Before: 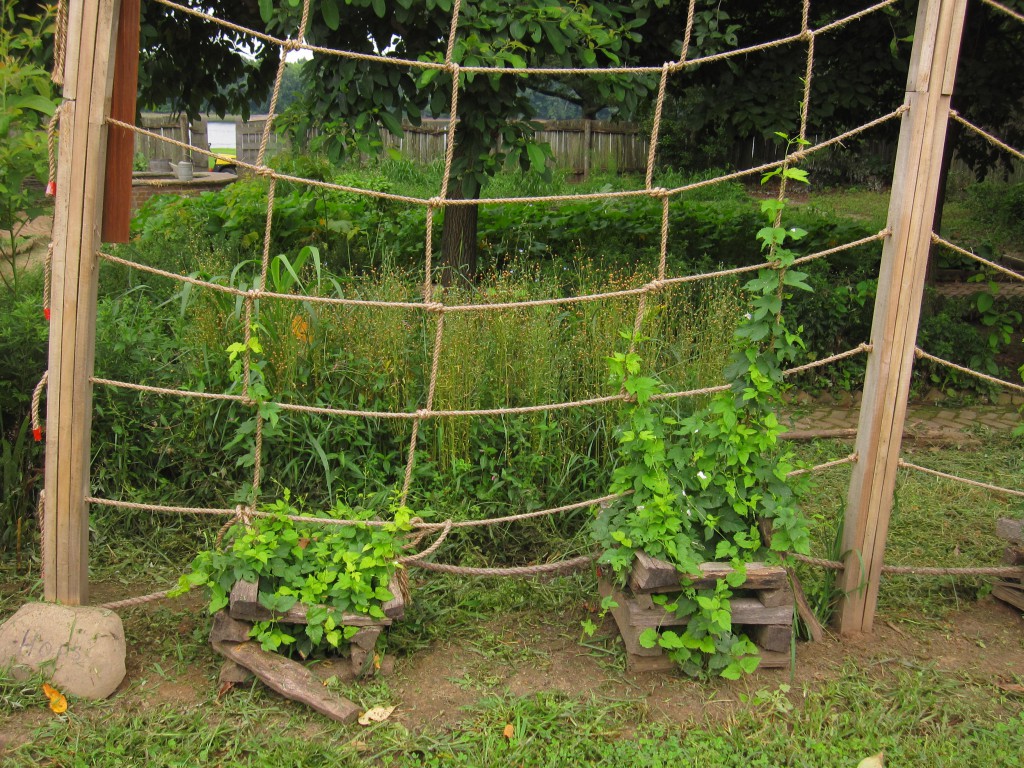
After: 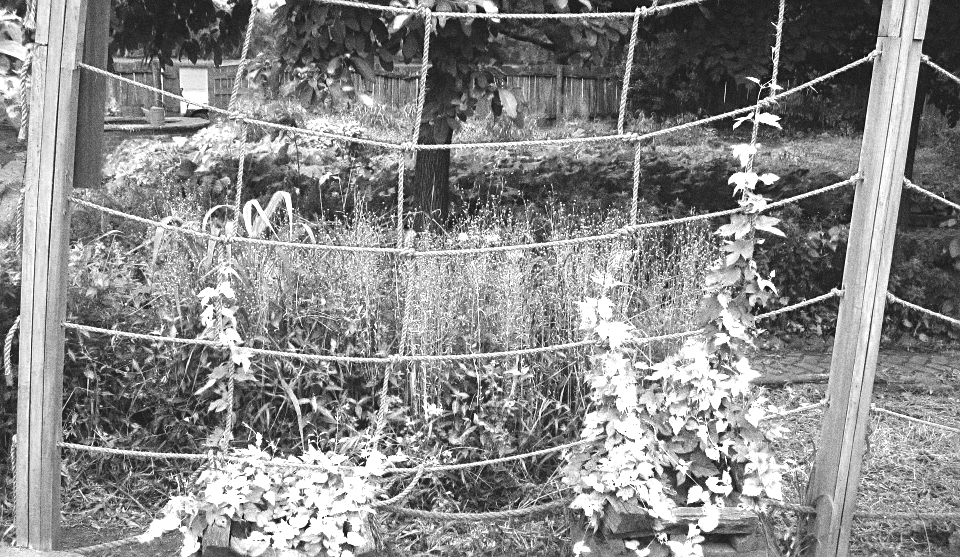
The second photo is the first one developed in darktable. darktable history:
sharpen: on, module defaults
grain: coarseness 0.09 ISO, strength 40%
exposure: black level correction -0.014, exposure -0.193 EV, compensate highlight preservation false
color zones: curves: ch0 [(0, 0.554) (0.146, 0.662) (0.293, 0.86) (0.503, 0.774) (0.637, 0.106) (0.74, 0.072) (0.866, 0.488) (0.998, 0.569)]; ch1 [(0, 0) (0.143, 0) (0.286, 0) (0.429, 0) (0.571, 0) (0.714, 0) (0.857, 0)]
color calibration: illuminant as shot in camera, x 0.358, y 0.373, temperature 4628.91 K
crop: left 2.737%, top 7.287%, right 3.421%, bottom 20.179%
white balance: red 1.127, blue 0.943
